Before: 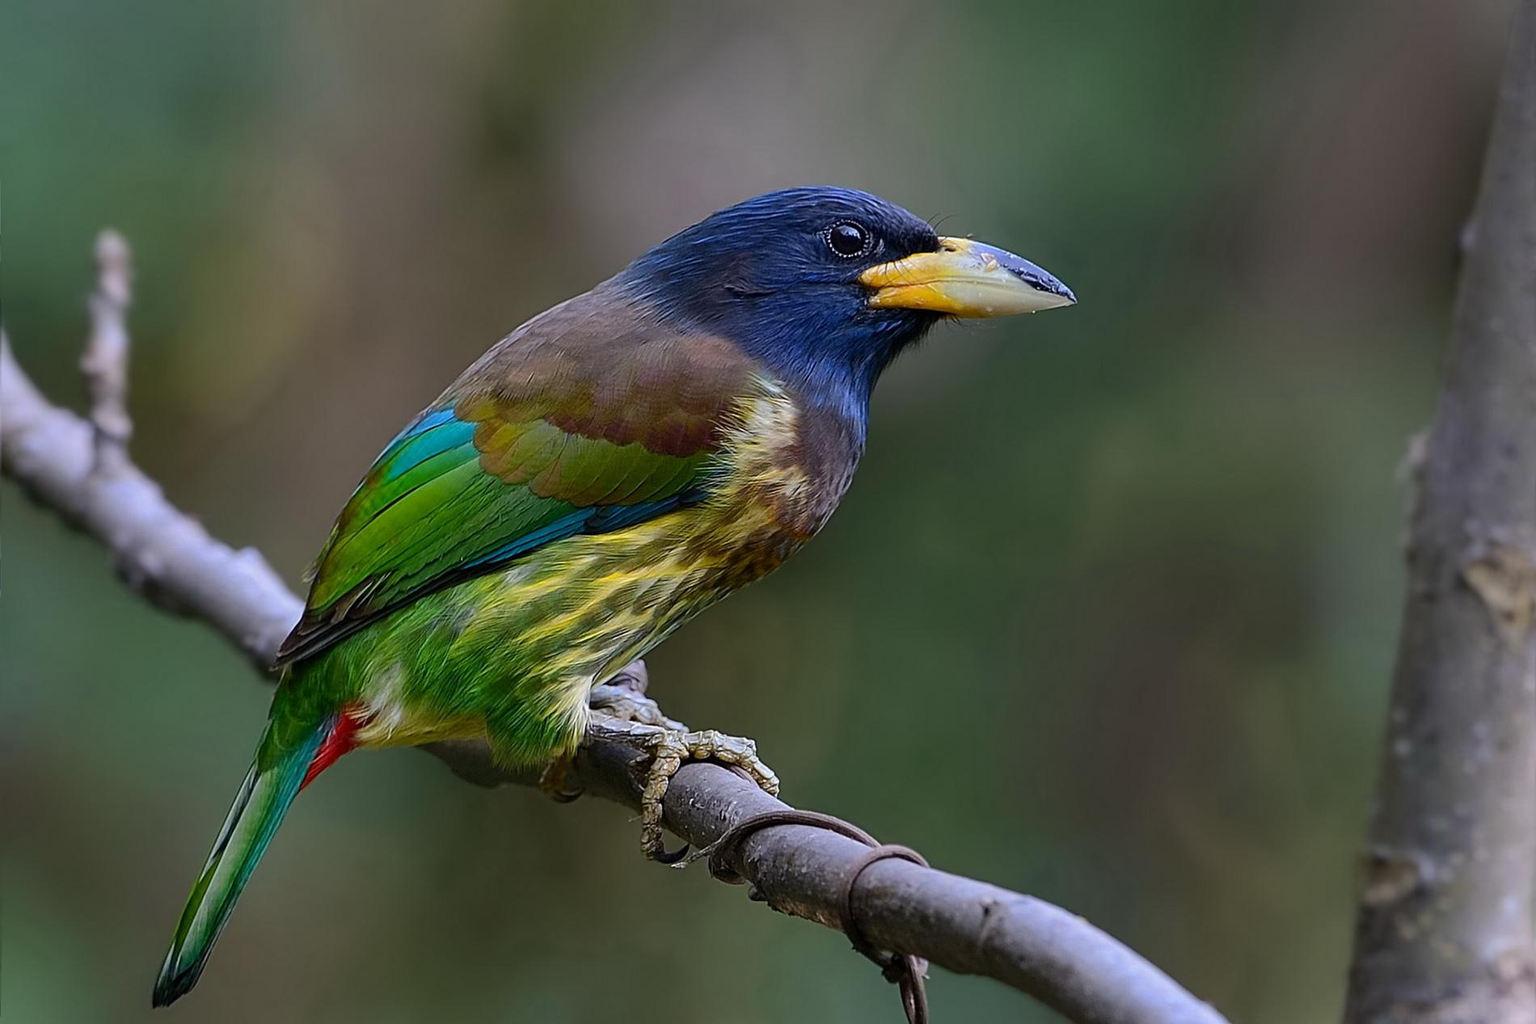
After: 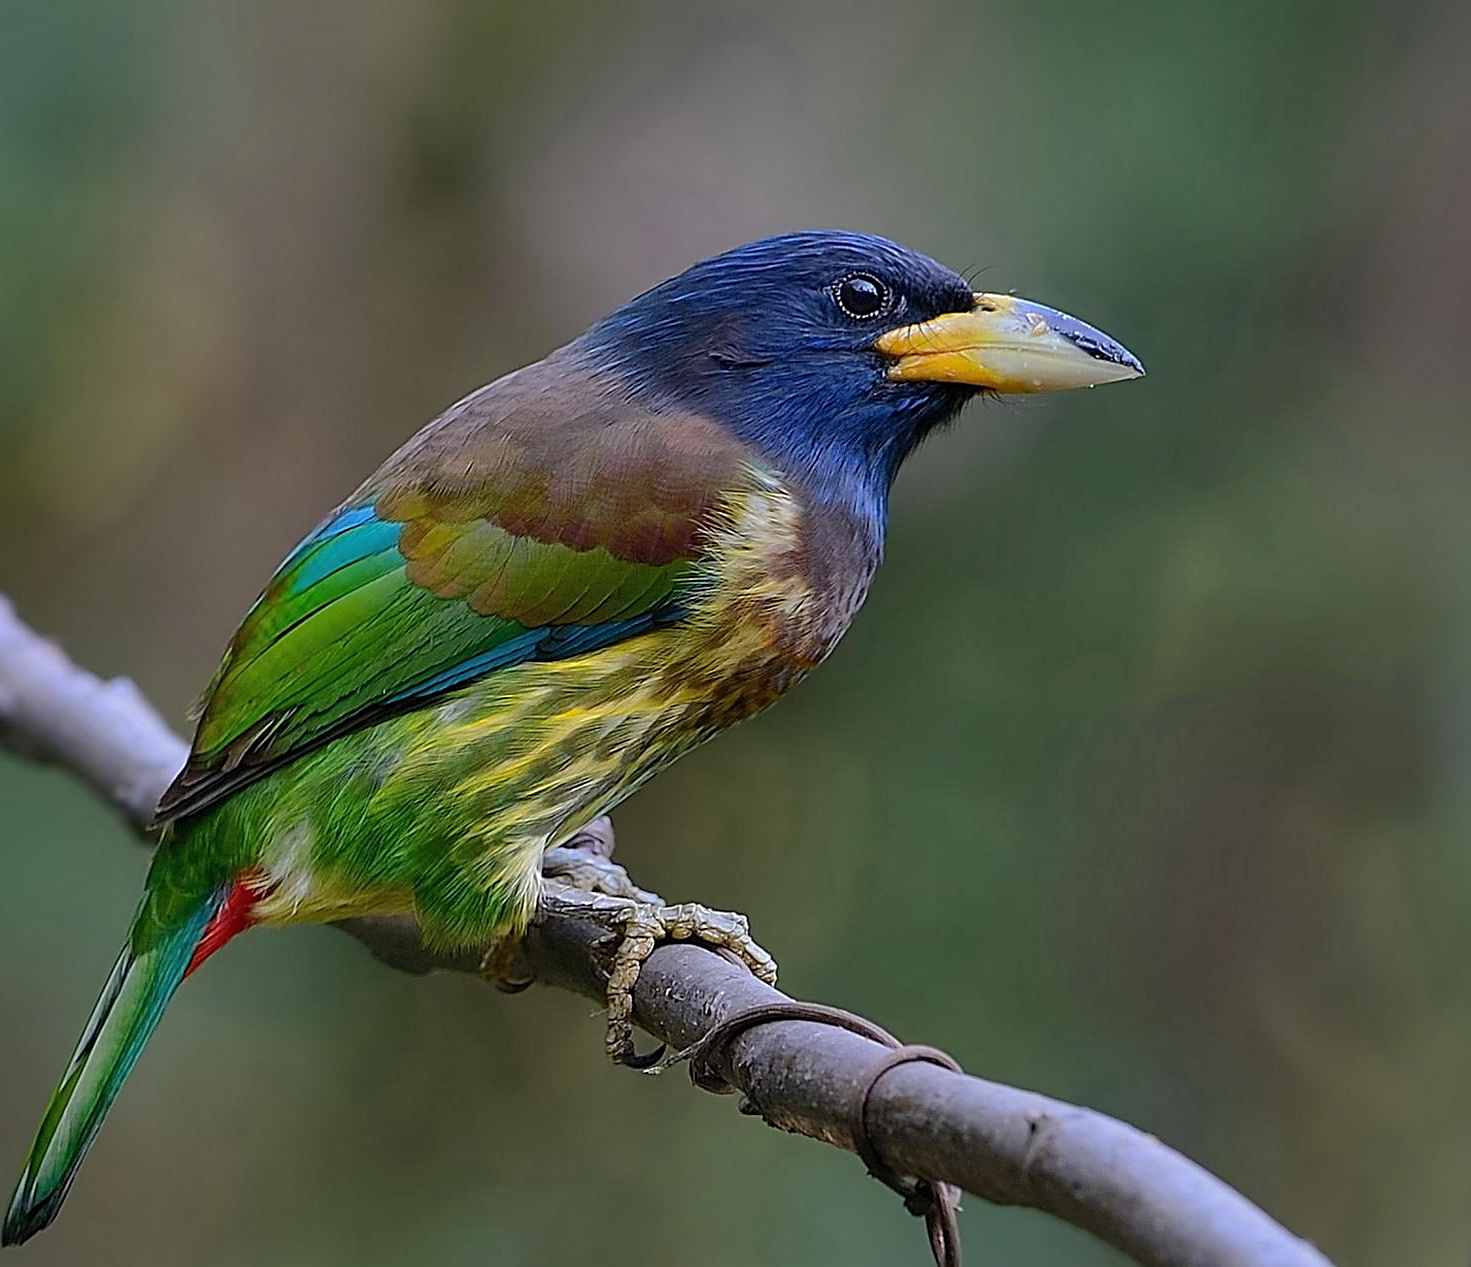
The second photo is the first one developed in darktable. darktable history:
shadows and highlights: on, module defaults
tone equalizer: on, module defaults
sharpen: on, module defaults
crop: left 9.88%, right 12.664%
